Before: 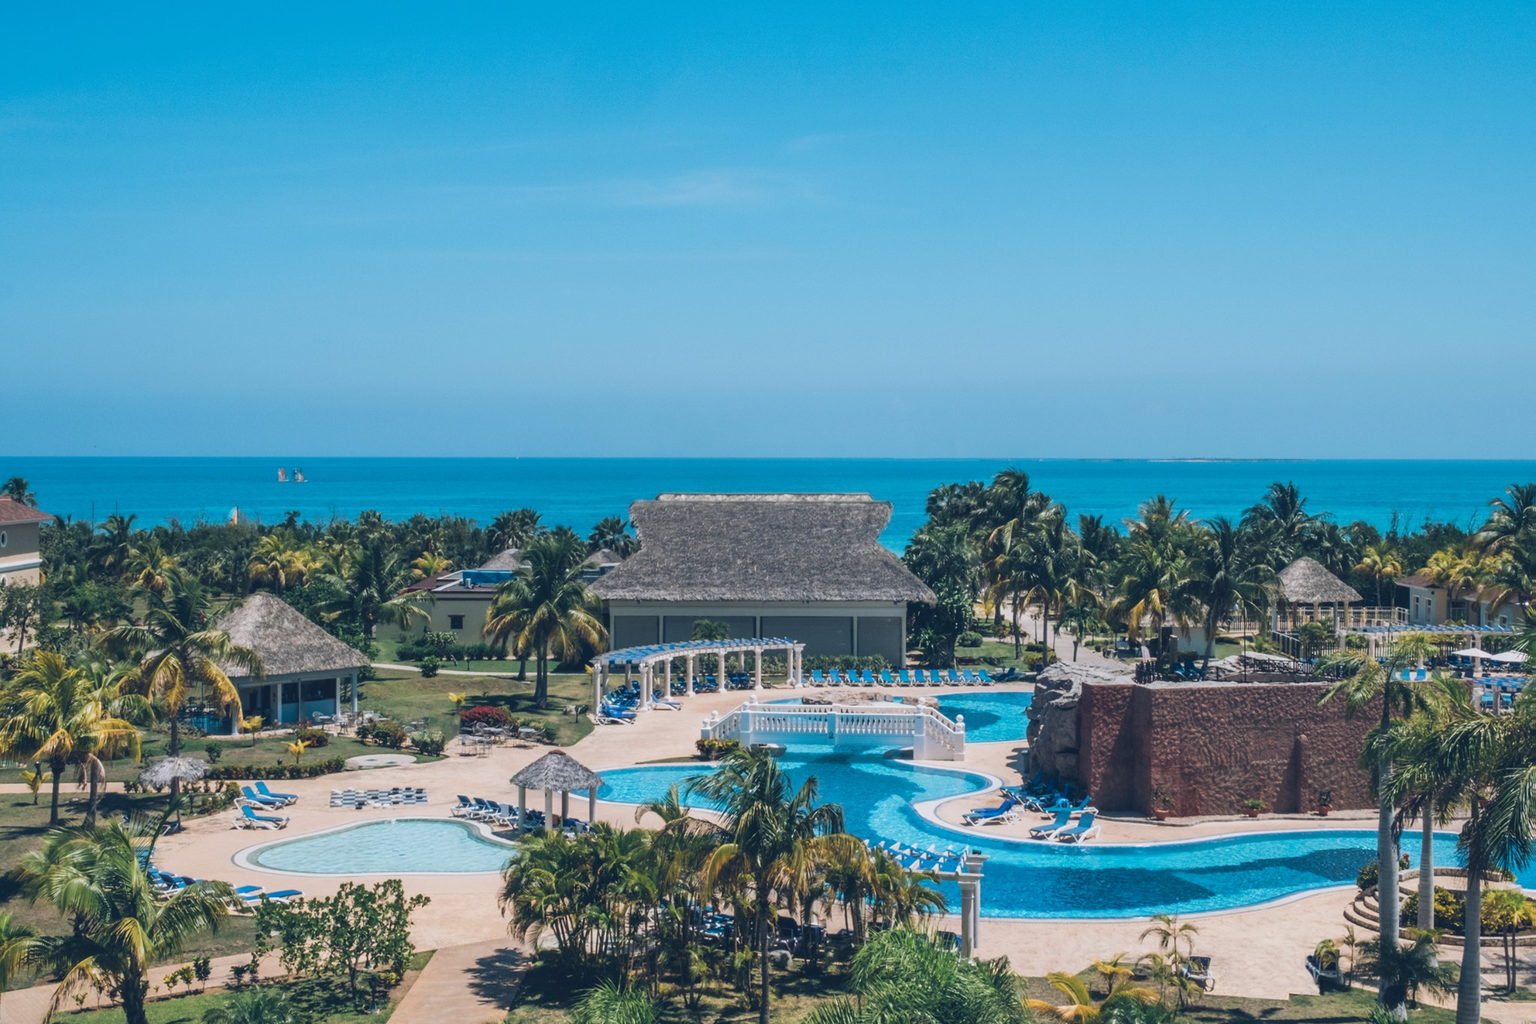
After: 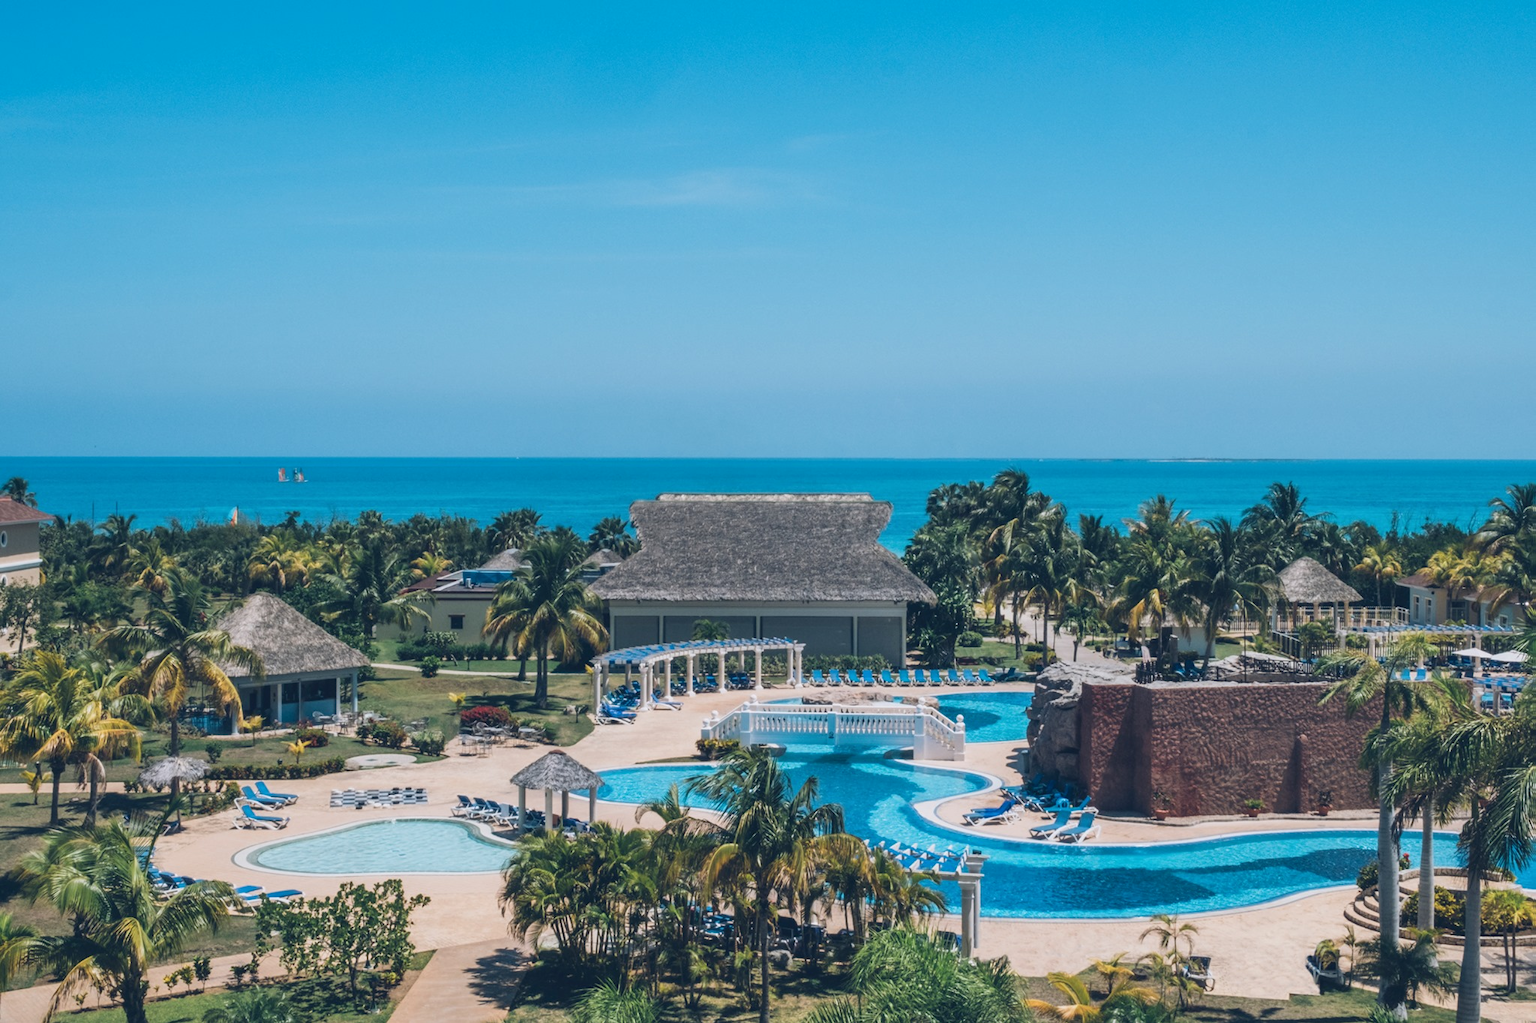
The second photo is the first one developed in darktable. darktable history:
contrast brightness saturation: contrast 0.052
shadows and highlights: shadows 37.69, highlights -28.06, soften with gaussian
